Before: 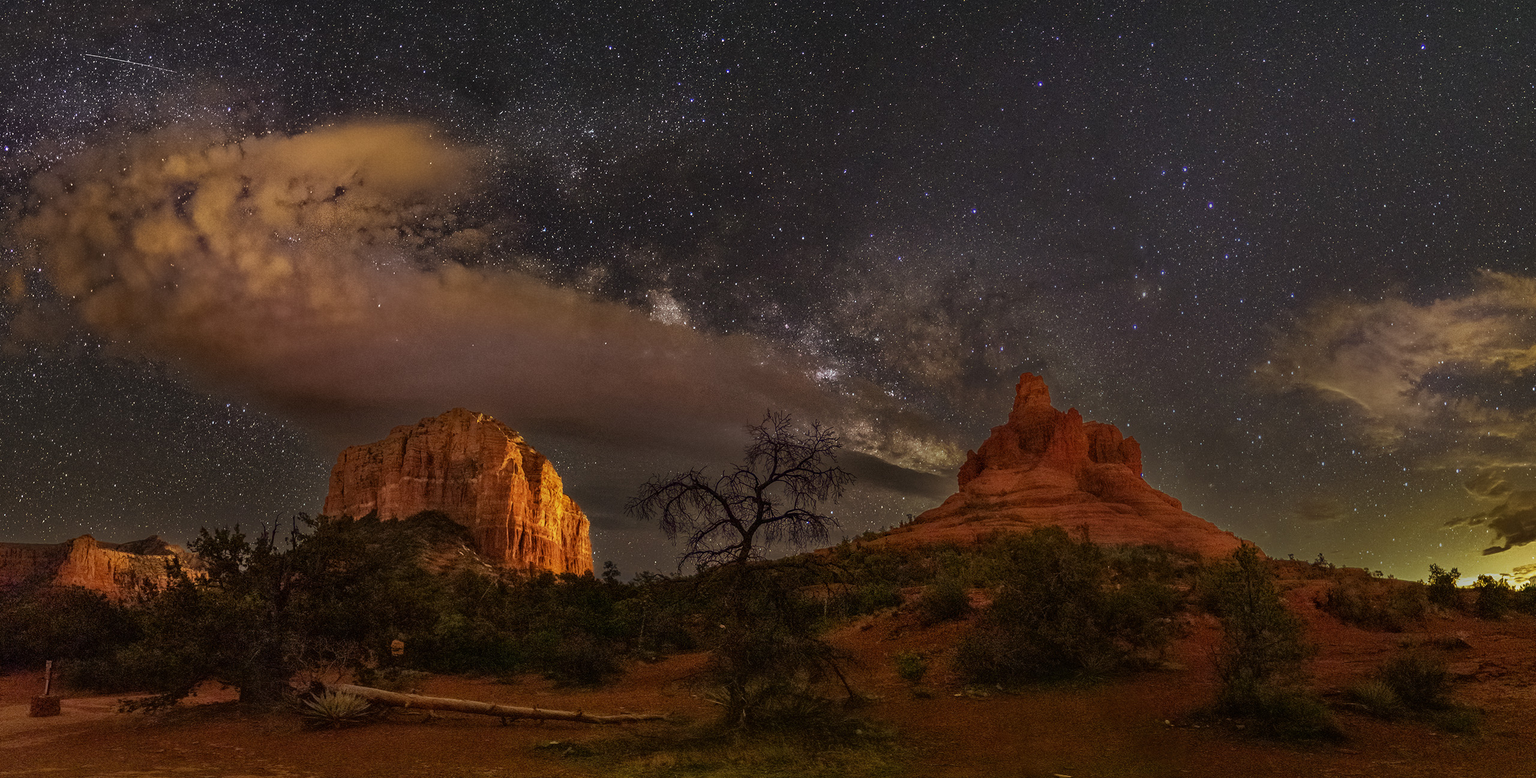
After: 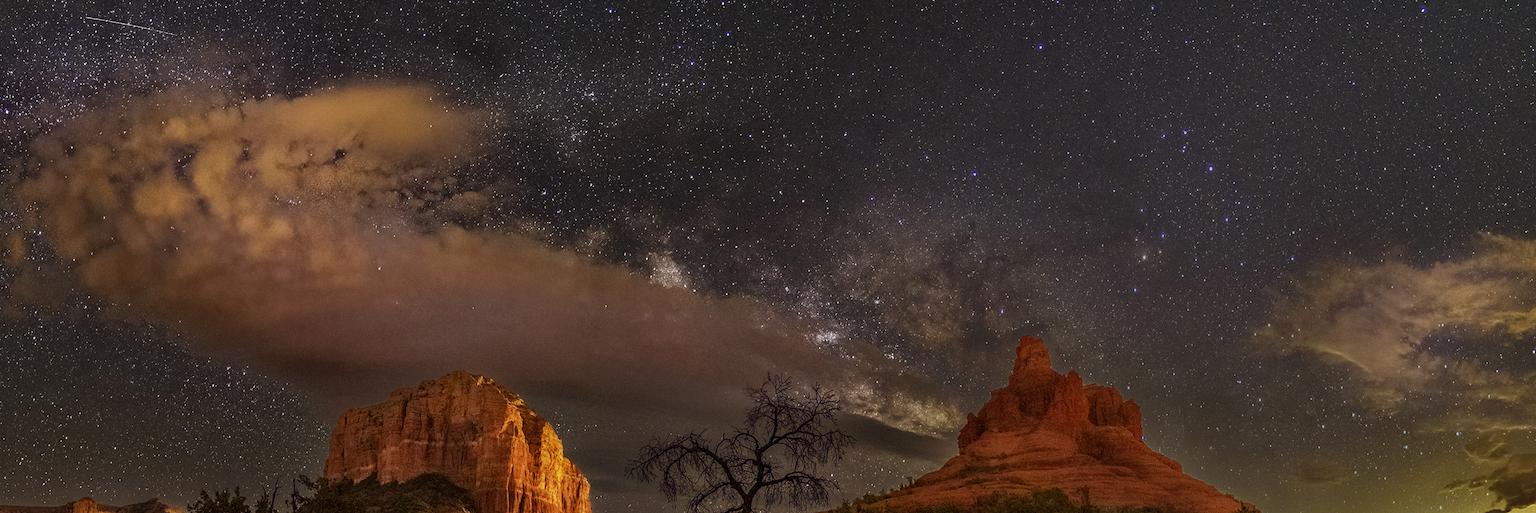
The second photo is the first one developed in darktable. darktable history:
crop and rotate: top 4.804%, bottom 29.214%
